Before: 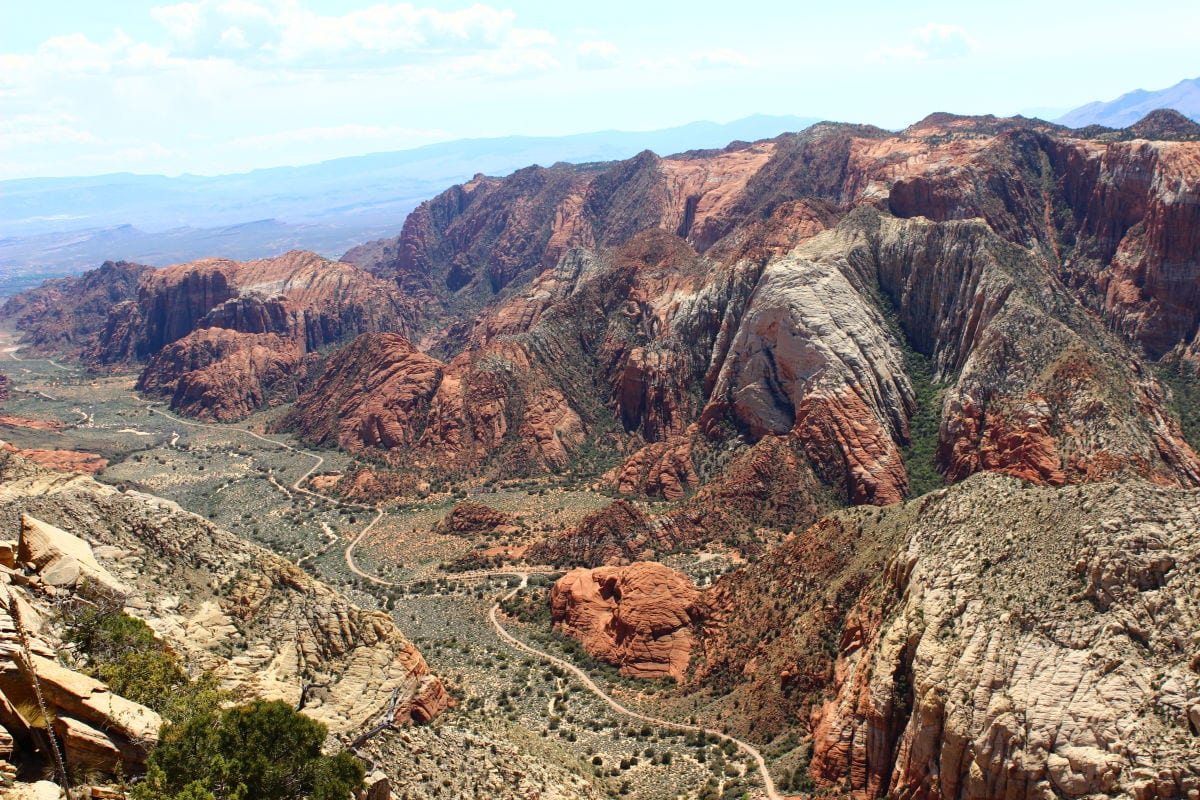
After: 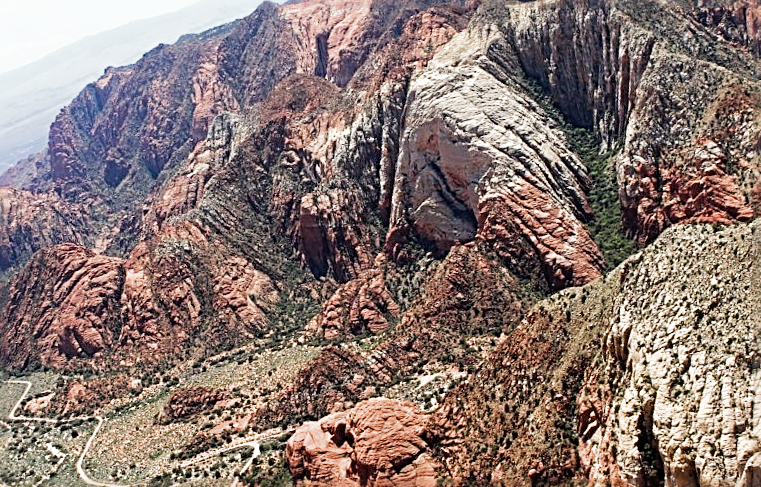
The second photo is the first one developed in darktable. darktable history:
exposure: exposure 0.636 EV, compensate highlight preservation false
tone equalizer: on, module defaults
levels: levels [0, 0.498, 0.996]
filmic rgb: middle gray luminance 21.73%, black relative exposure -14 EV, white relative exposure 2.96 EV, threshold 6 EV, target black luminance 0%, hardness 8.81, latitude 59.69%, contrast 1.208, highlights saturation mix 5%, shadows ↔ highlights balance 41.6%, add noise in highlights 0, color science v3 (2019), use custom middle-gray values true, iterations of high-quality reconstruction 0, contrast in highlights soft, enable highlight reconstruction true
crop and rotate: left 24.034%, top 2.838%, right 6.406%, bottom 6.299%
rotate and perspective: rotation -14.8°, crop left 0.1, crop right 0.903, crop top 0.25, crop bottom 0.748
sharpen: radius 3.025, amount 0.757
